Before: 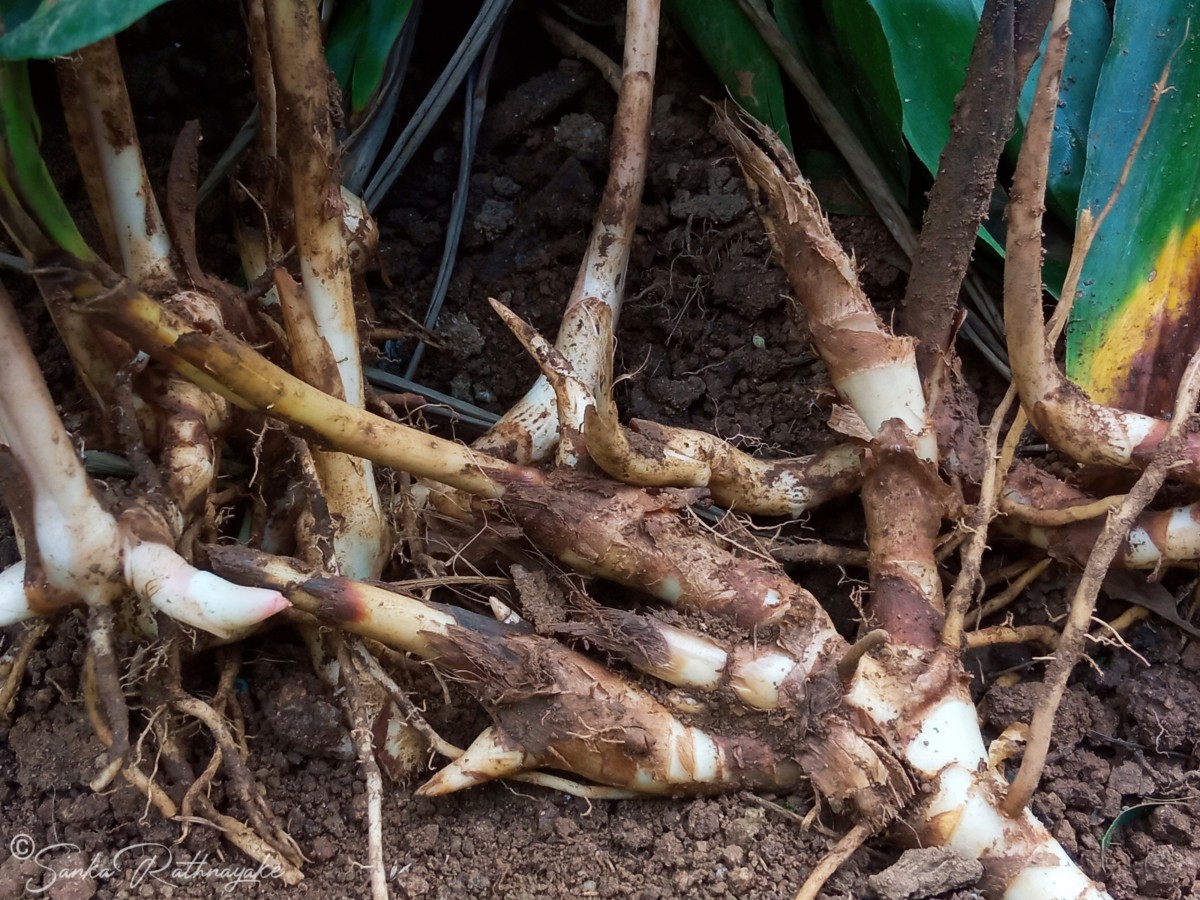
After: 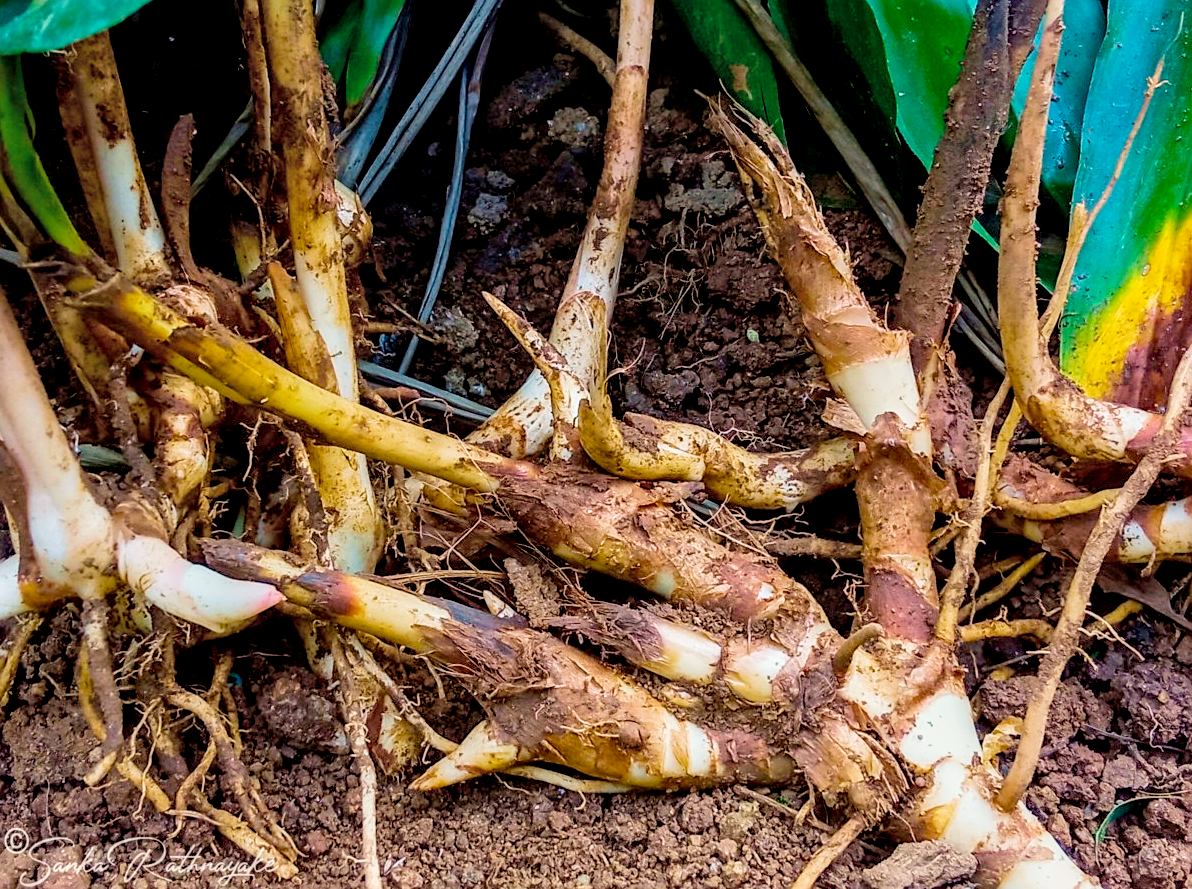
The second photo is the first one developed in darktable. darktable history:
crop: left 0.503%, top 0.765%, right 0.145%, bottom 0.402%
sharpen: on, module defaults
exposure: exposure 0.29 EV, compensate exposure bias true, compensate highlight preservation false
color balance rgb: highlights gain › chroma 2.058%, highlights gain › hue 63.78°, linear chroma grading › global chroma 8.994%, perceptual saturation grading › global saturation 19.929%, global vibrance 59.267%
local contrast: highlights 60%, shadows 59%, detail 160%
contrast brightness saturation: brightness 0.152
velvia: on, module defaults
filmic rgb: black relative exposure -8.79 EV, white relative exposure 4.98 EV, threshold 2.95 EV, target black luminance 0%, hardness 3.79, latitude 65.7%, contrast 0.822, shadows ↔ highlights balance 19.44%, preserve chrominance no, color science v4 (2020), contrast in shadows soft, enable highlight reconstruction true
